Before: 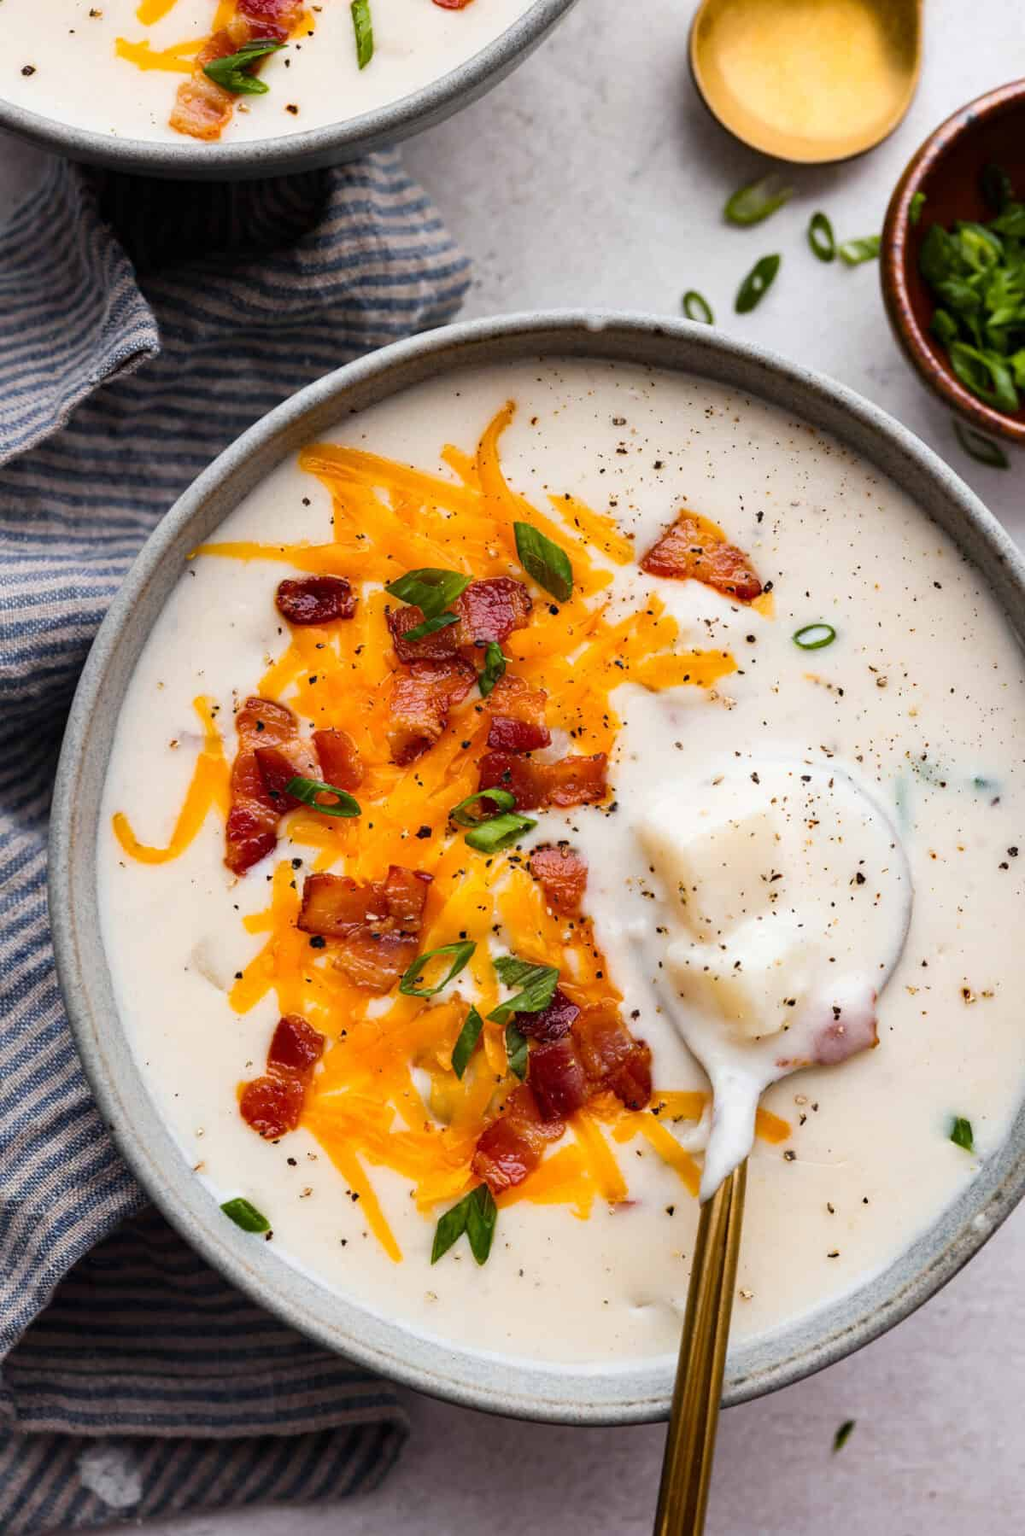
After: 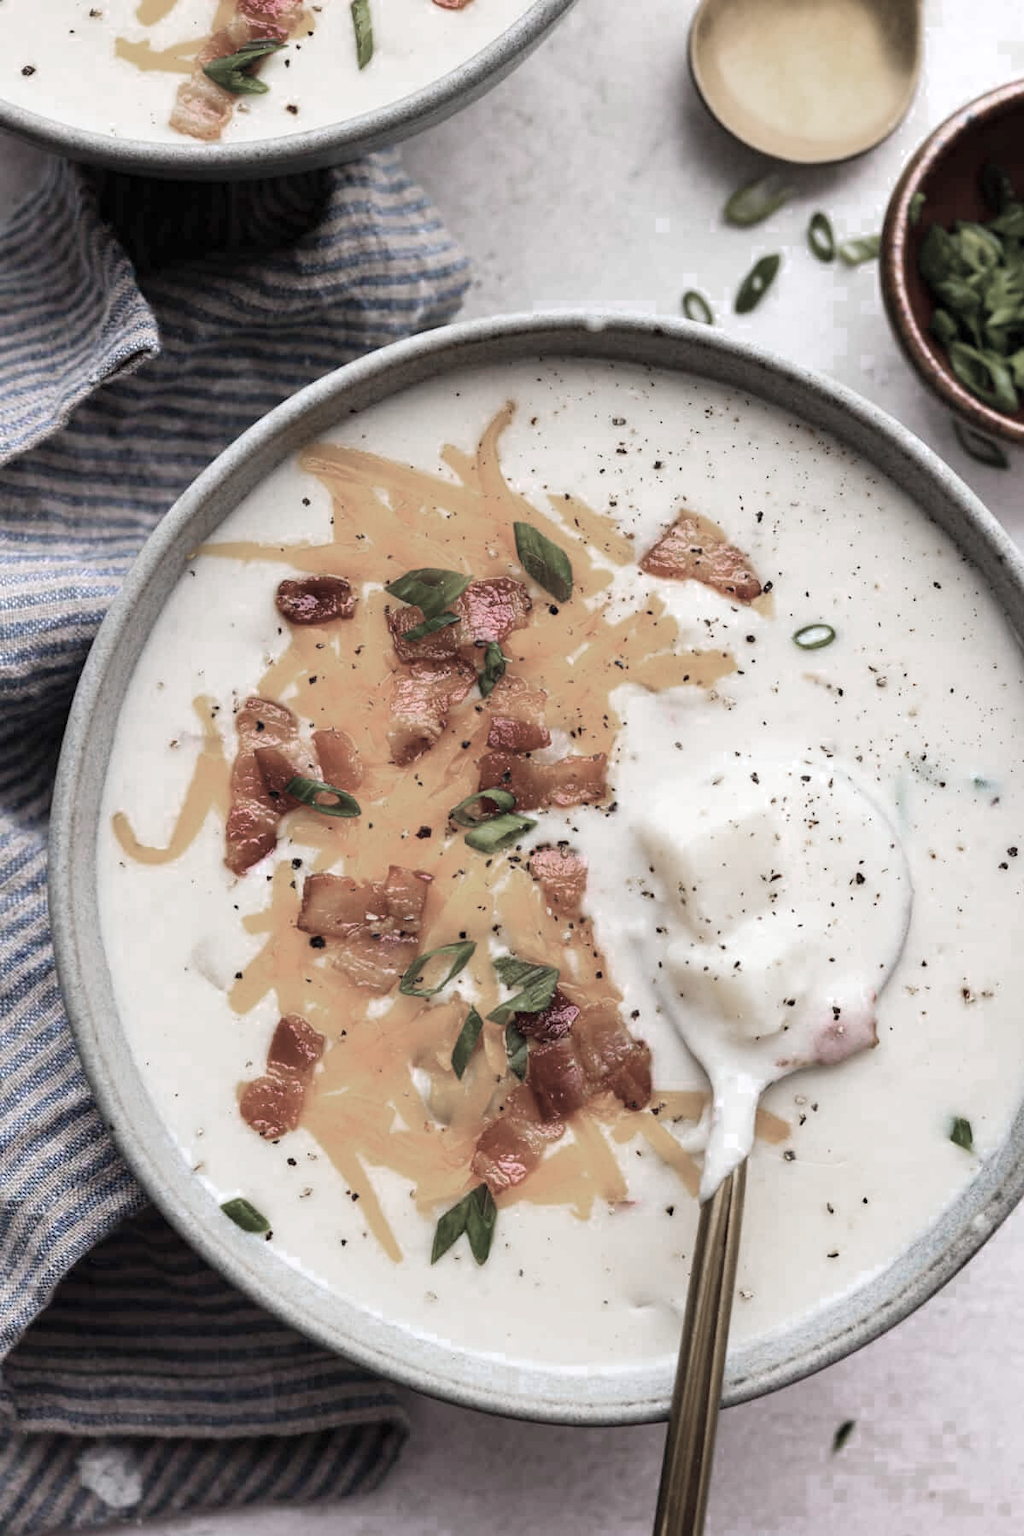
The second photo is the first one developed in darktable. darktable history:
color zones: curves: ch0 [(0, 0.613) (0.01, 0.613) (0.245, 0.448) (0.498, 0.529) (0.642, 0.665) (0.879, 0.777) (0.99, 0.613)]; ch1 [(0, 0.272) (0.219, 0.127) (0.724, 0.346)]
contrast brightness saturation: contrast 0.07, brightness 0.08, saturation 0.18
